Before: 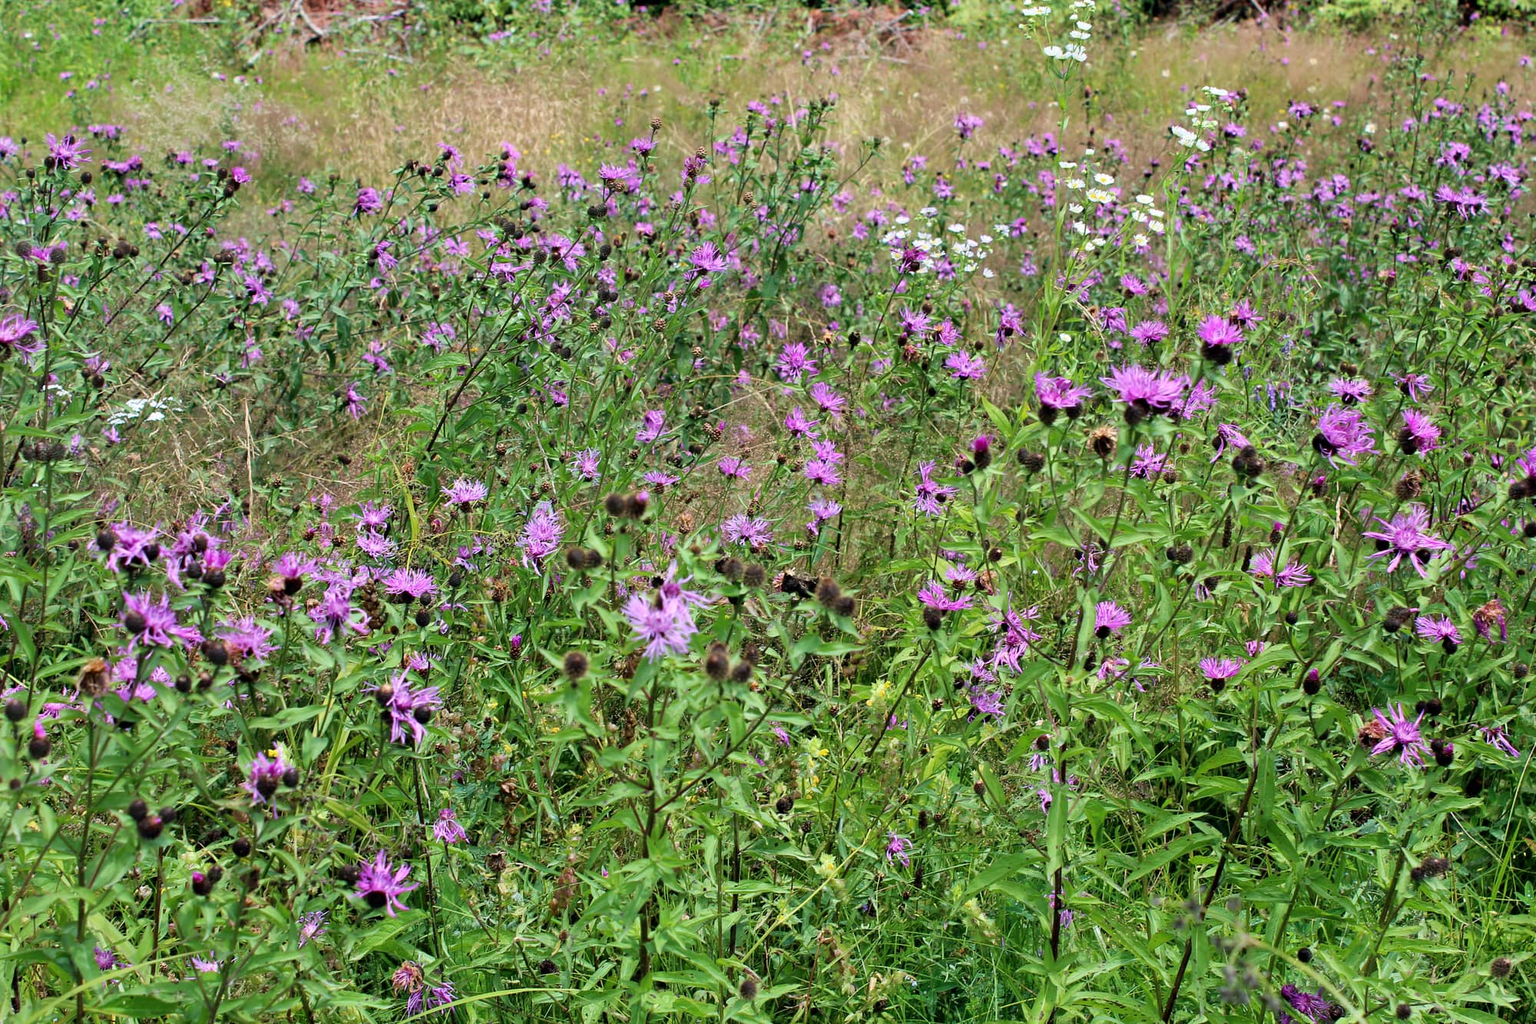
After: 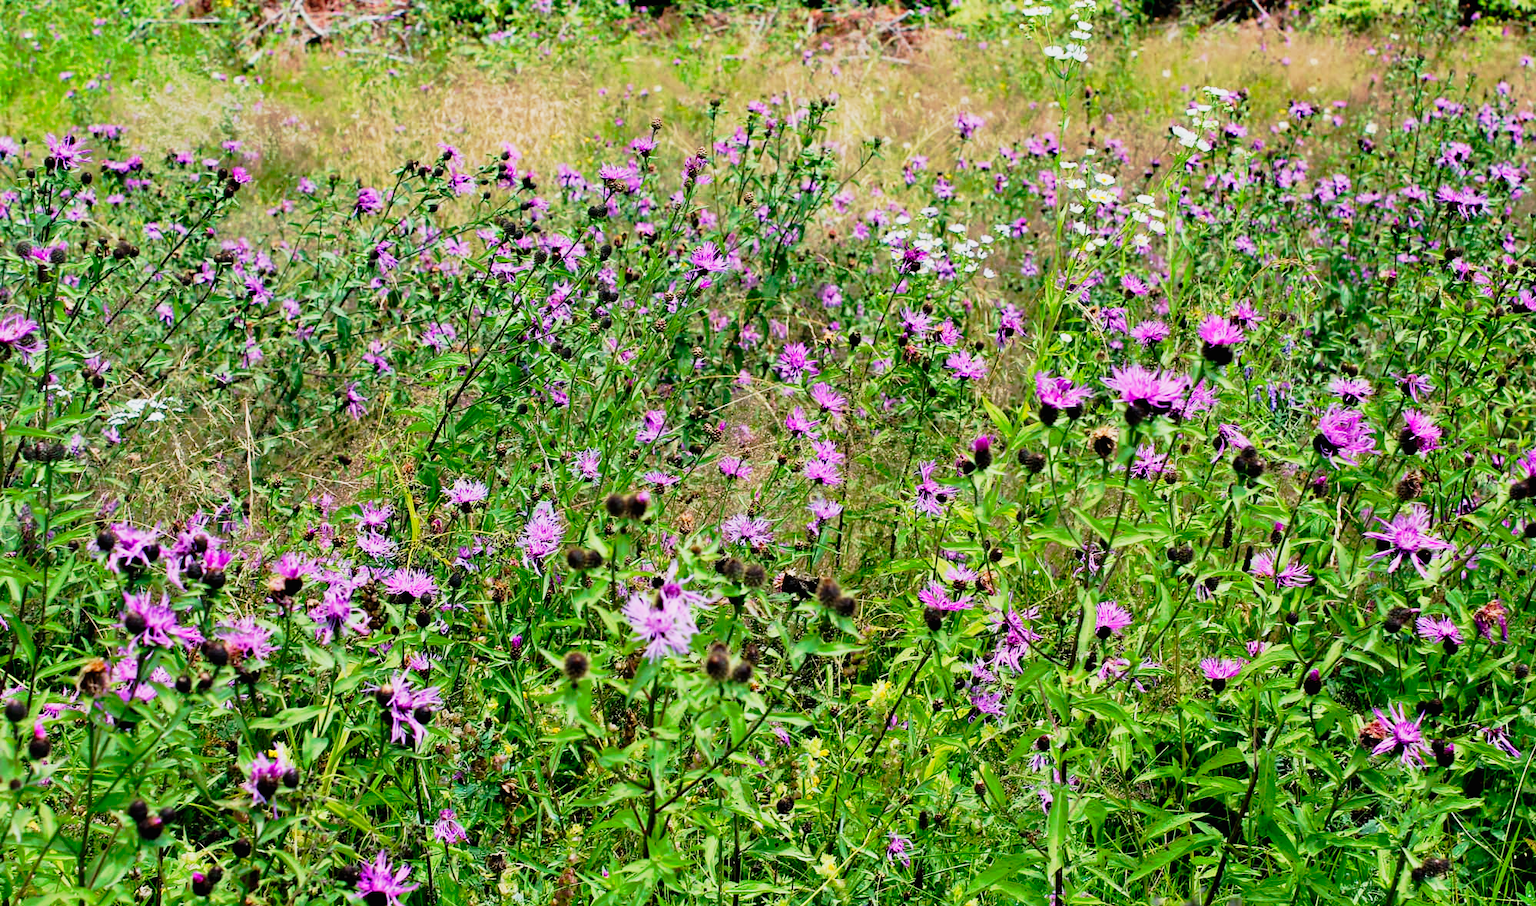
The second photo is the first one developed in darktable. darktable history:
crop and rotate: top 0%, bottom 11.41%
color balance rgb: shadows lift › chroma 2.007%, shadows lift › hue 217.24°, global offset › luminance -0.851%, perceptual saturation grading › global saturation 10.342%
tone curve: curves: ch0 [(0, 0.008) (0.081, 0.044) (0.177, 0.123) (0.283, 0.253) (0.416, 0.449) (0.495, 0.524) (0.661, 0.756) (0.796, 0.859) (1, 0.951)]; ch1 [(0, 0) (0.161, 0.092) (0.35, 0.33) (0.392, 0.392) (0.427, 0.426) (0.479, 0.472) (0.505, 0.5) (0.521, 0.524) (0.567, 0.564) (0.583, 0.588) (0.625, 0.627) (0.678, 0.733) (1, 1)]; ch2 [(0, 0) (0.346, 0.362) (0.404, 0.427) (0.502, 0.499) (0.531, 0.523) (0.544, 0.561) (0.58, 0.59) (0.629, 0.642) (0.717, 0.678) (1, 1)], preserve colors none
